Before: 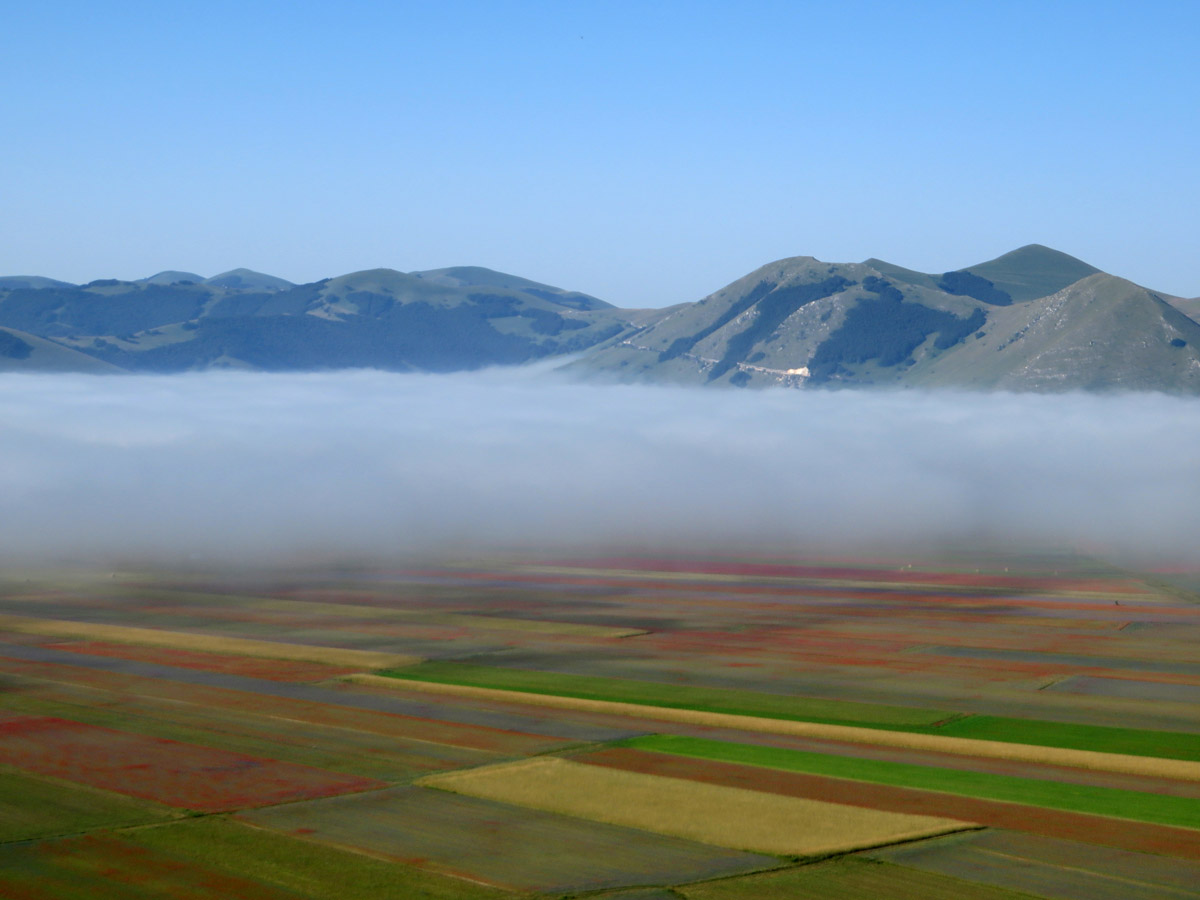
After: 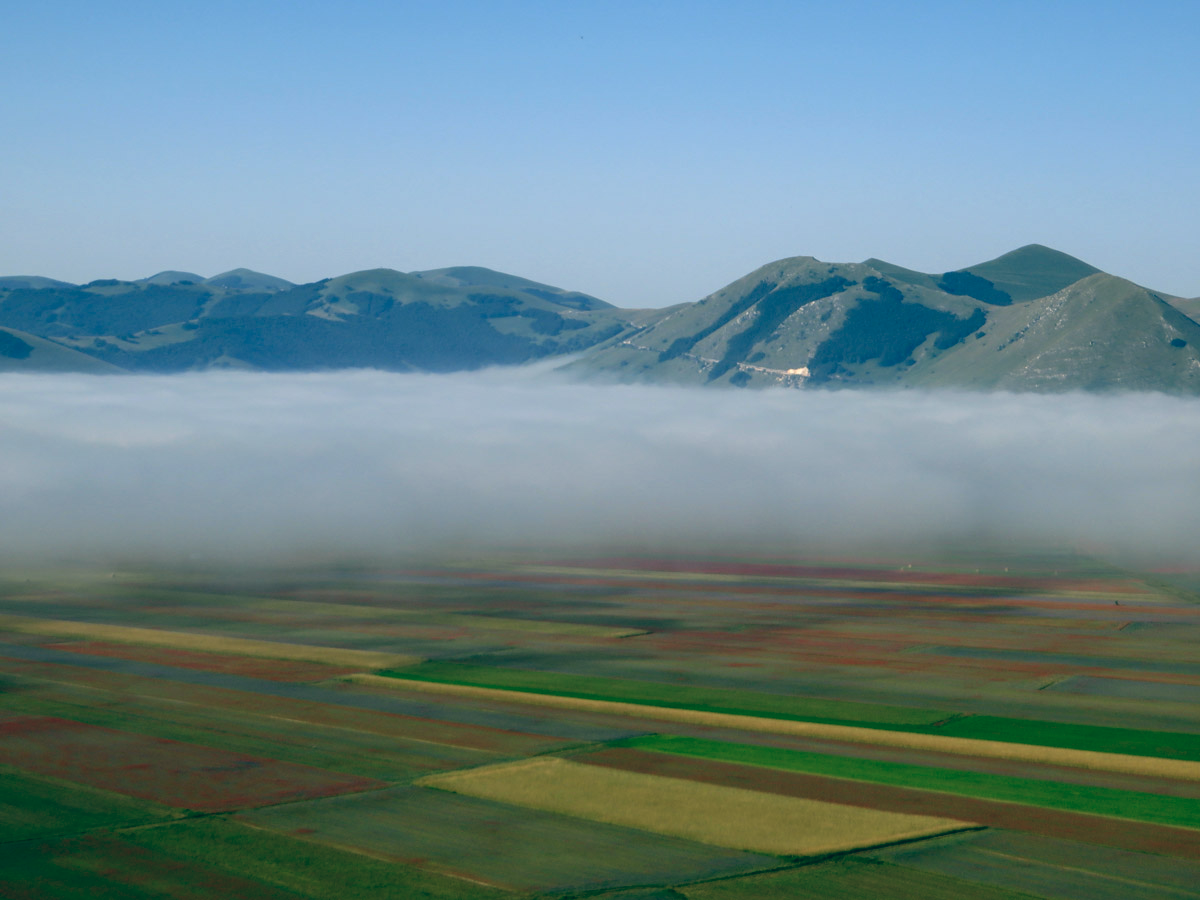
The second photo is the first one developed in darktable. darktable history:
exposure: exposure -0.157 EV, compensate highlight preservation false
color balance: lift [1.005, 0.99, 1.007, 1.01], gamma [1, 0.979, 1.011, 1.021], gain [0.923, 1.098, 1.025, 0.902], input saturation 90.45%, contrast 7.73%, output saturation 105.91%
local contrast: detail 110%
